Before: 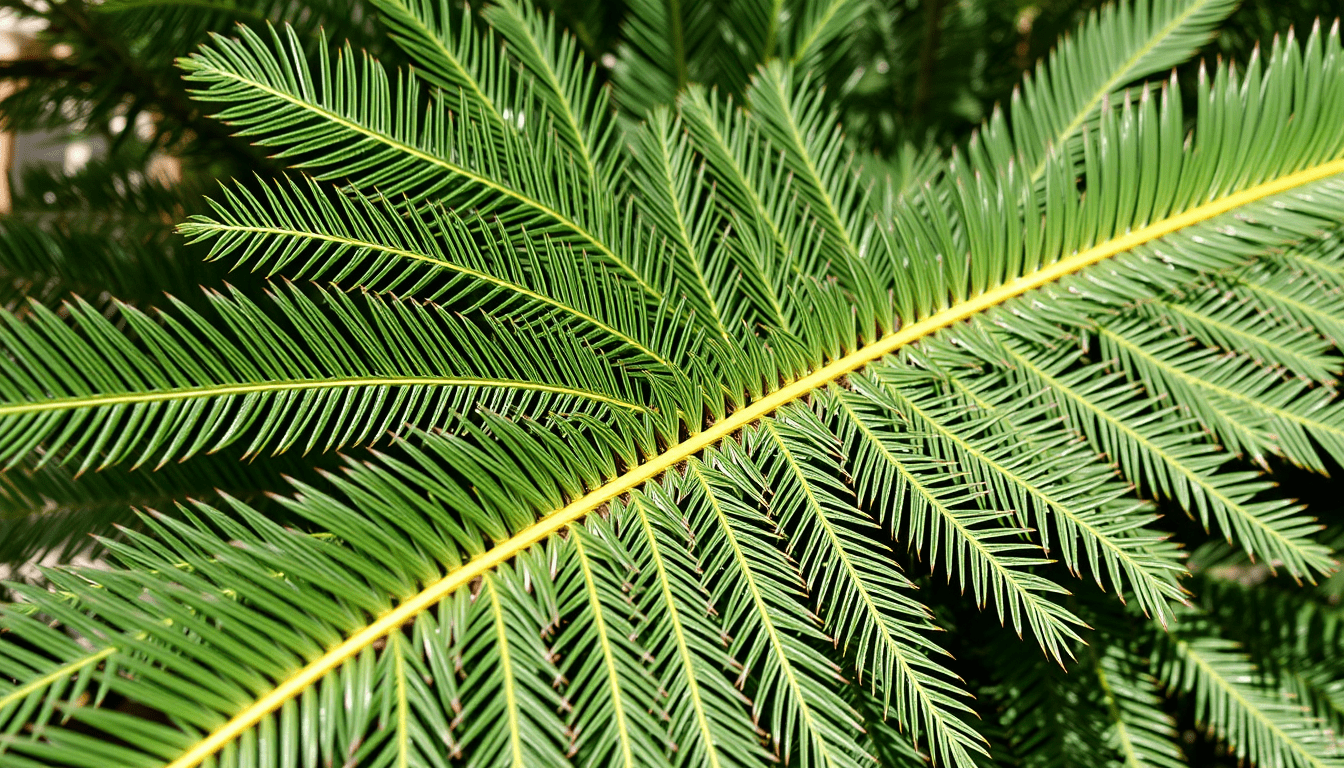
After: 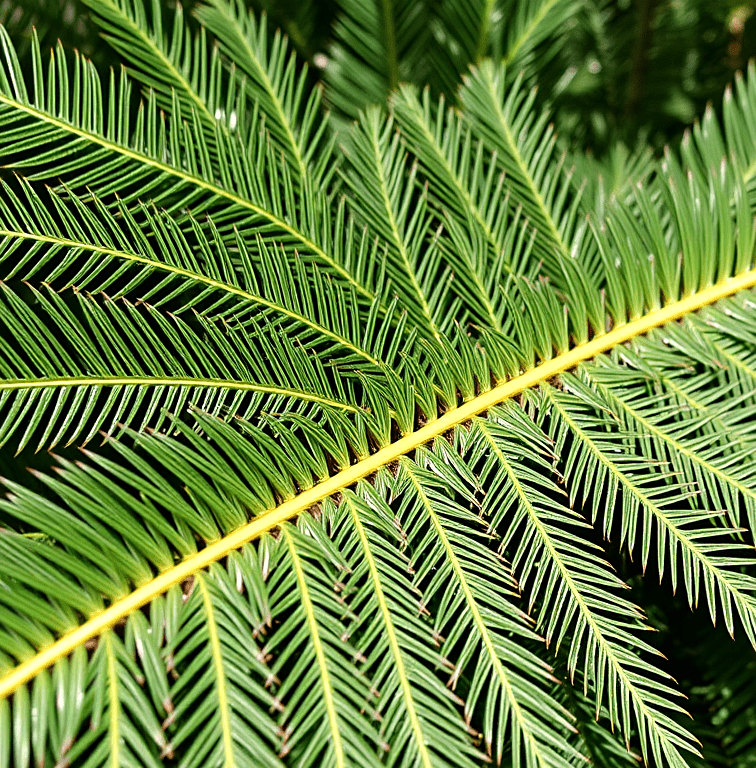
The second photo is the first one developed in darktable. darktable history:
crop: left 21.496%, right 22.254%
levels: levels [0, 0.492, 0.984]
sharpen: amount 0.2
